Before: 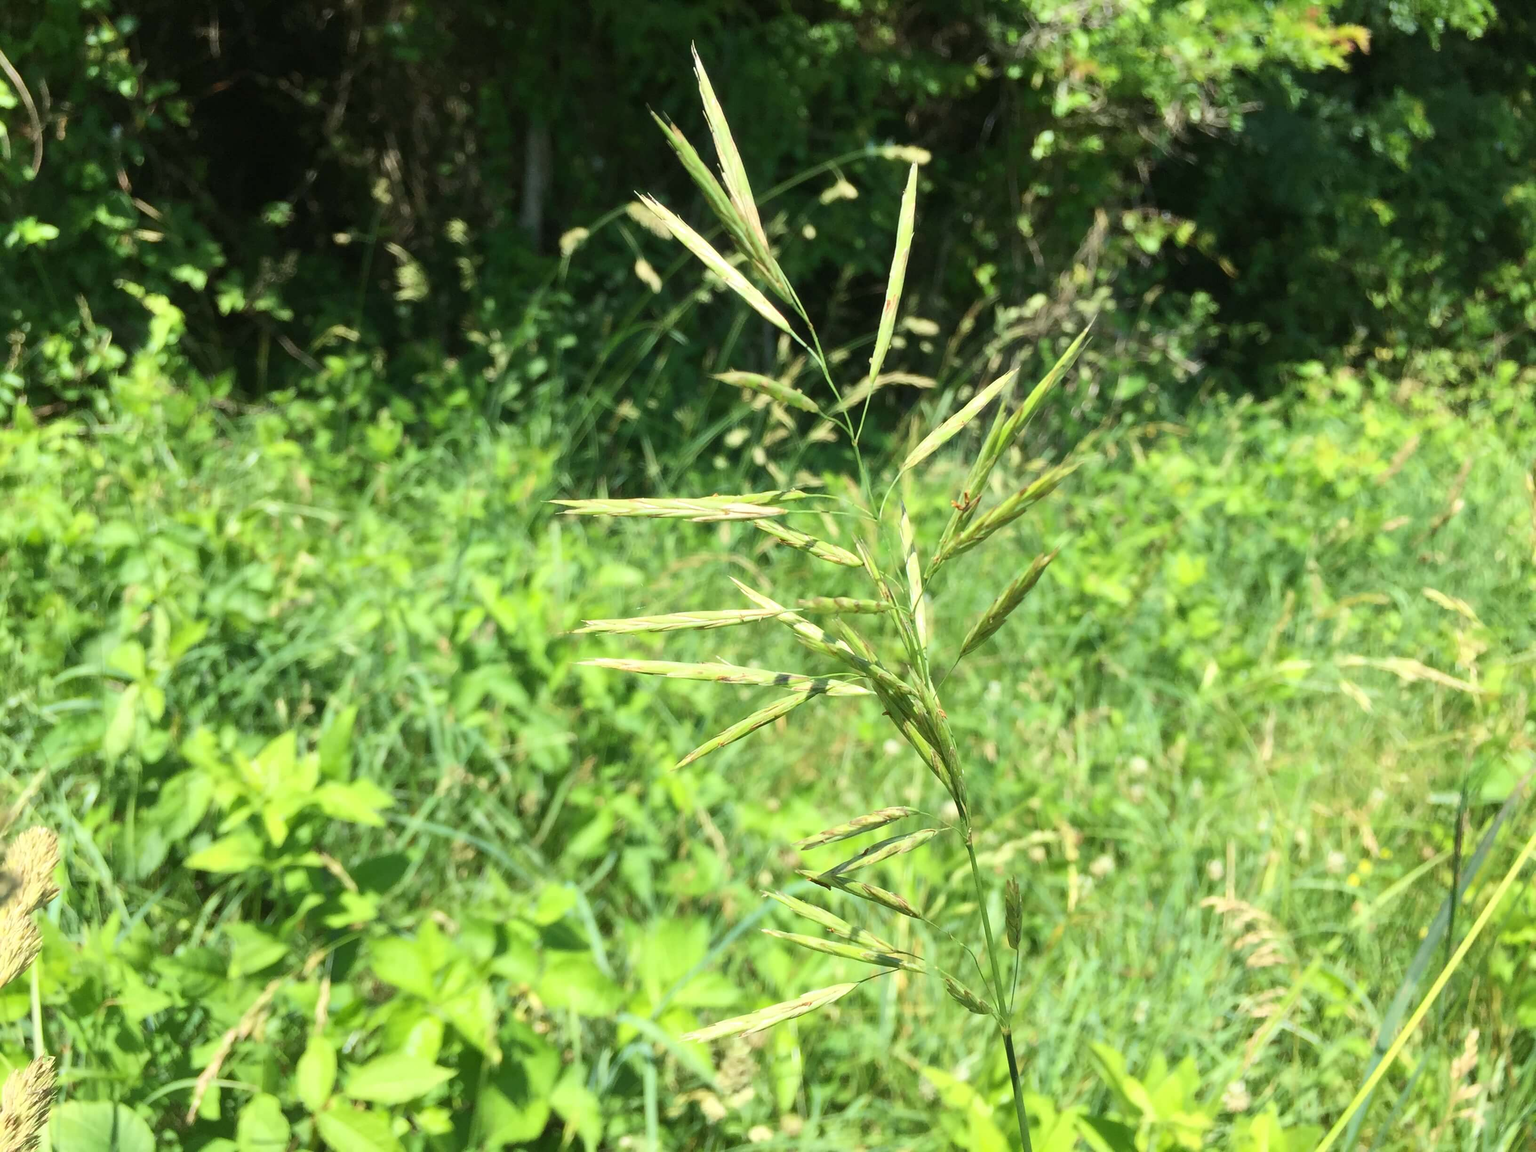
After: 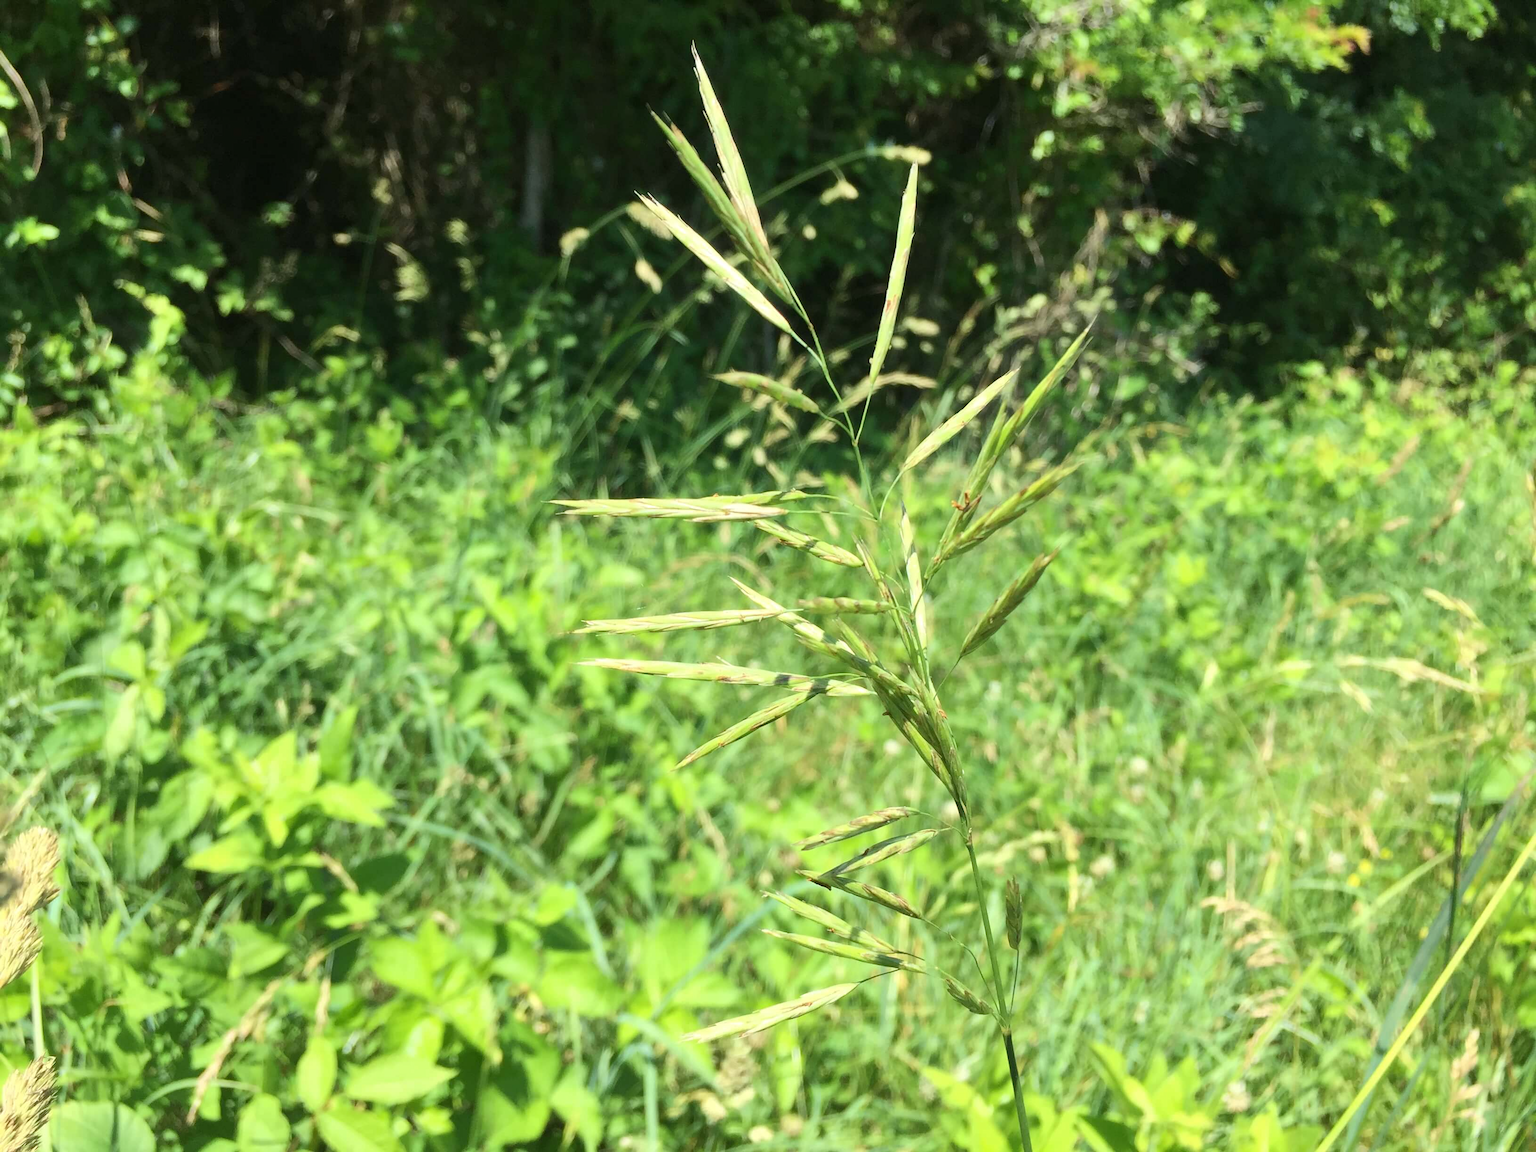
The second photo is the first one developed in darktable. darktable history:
tone equalizer: -8 EV 0.07 EV, edges refinement/feathering 500, mask exposure compensation -1.57 EV, preserve details no
